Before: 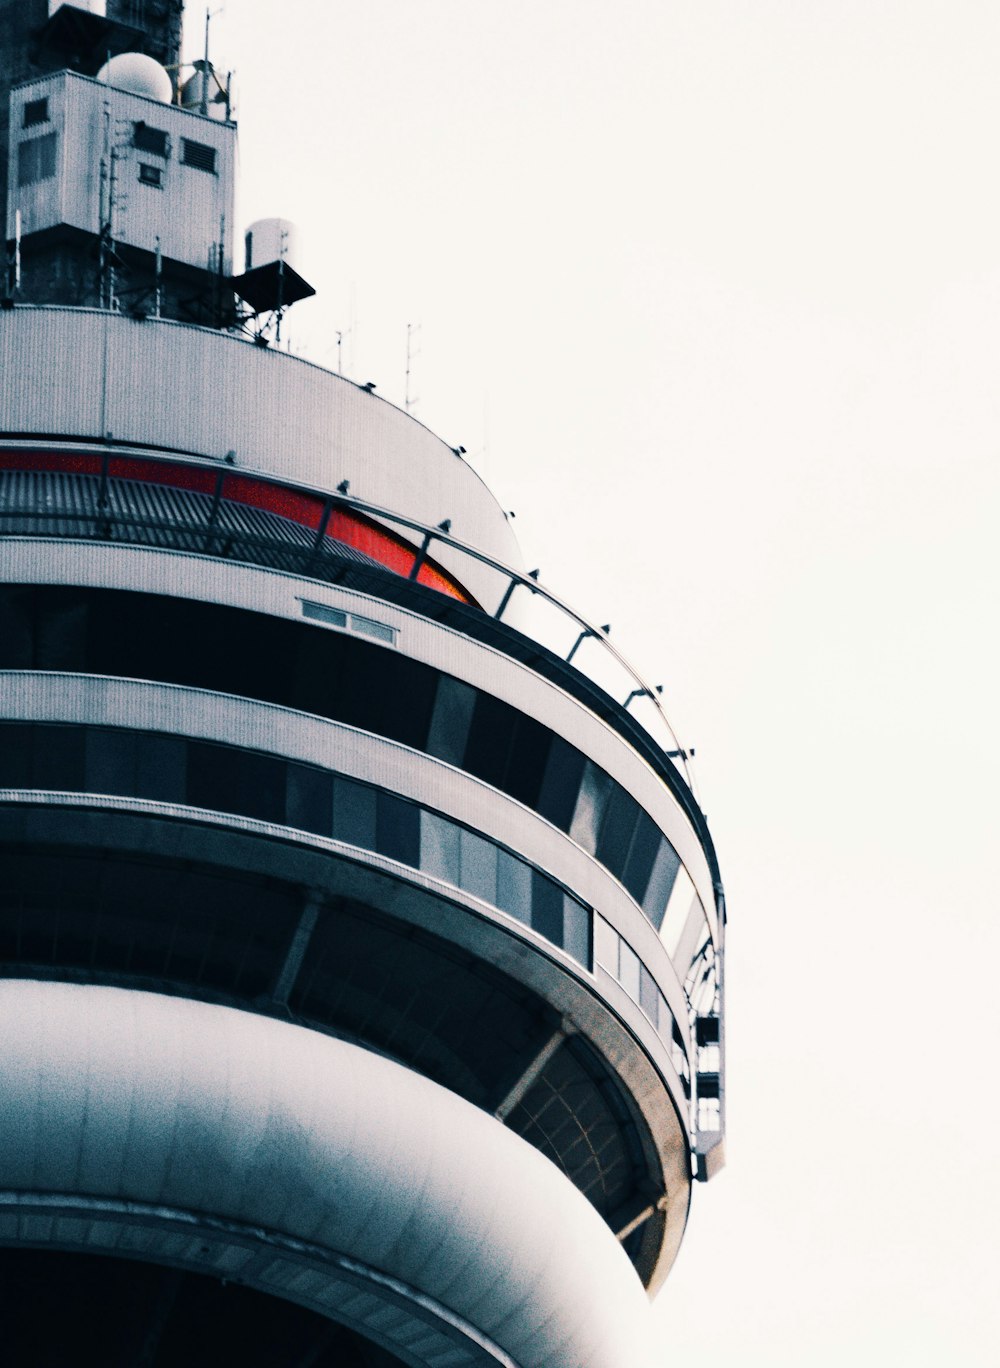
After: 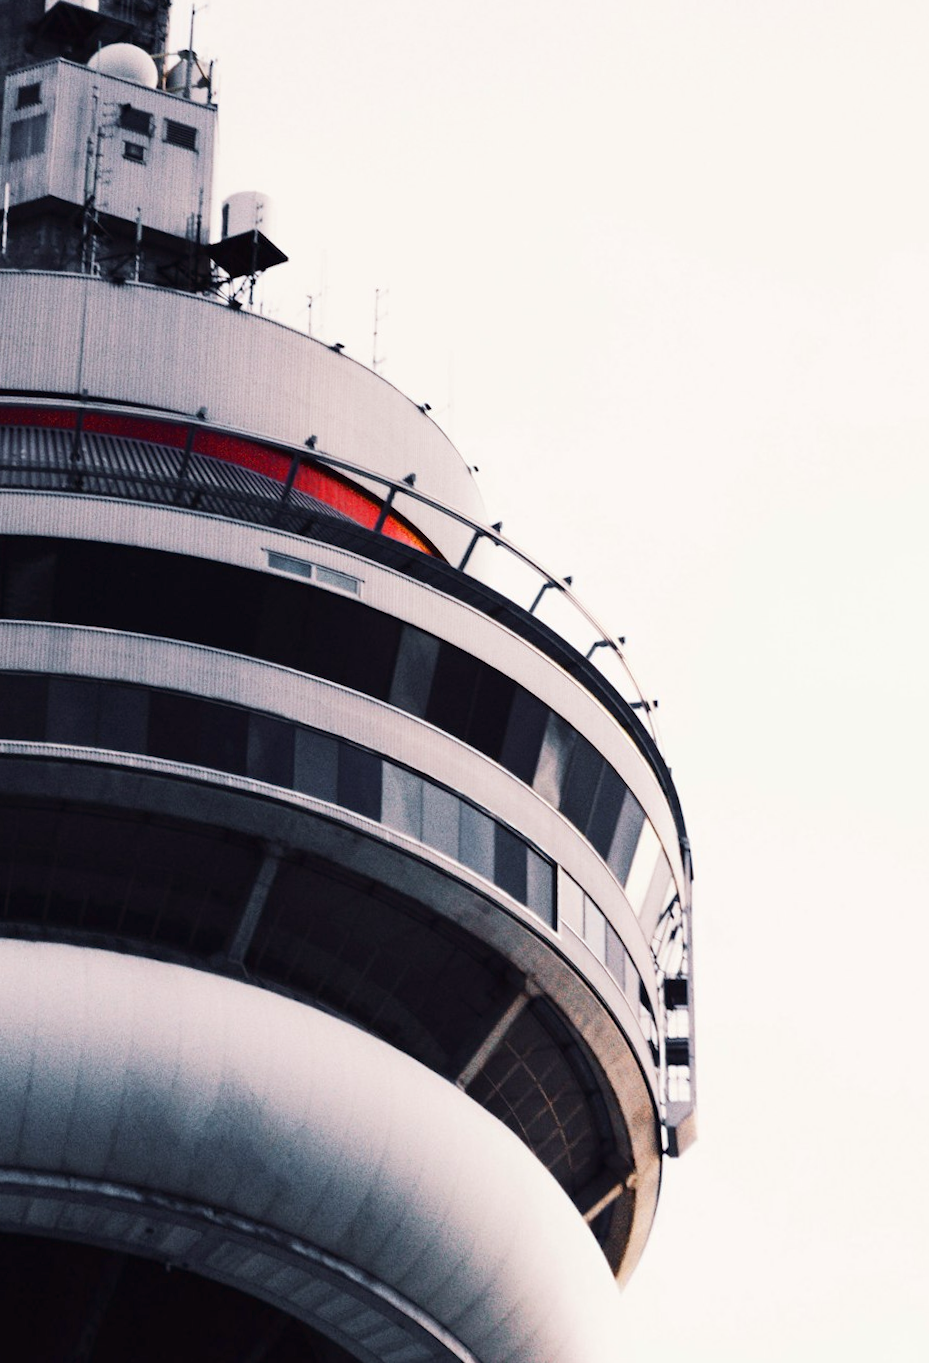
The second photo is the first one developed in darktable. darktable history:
rgb levels: mode RGB, independent channels, levels [[0, 0.474, 1], [0, 0.5, 1], [0, 0.5, 1]]
rotate and perspective: rotation 0.215°, lens shift (vertical) -0.139, crop left 0.069, crop right 0.939, crop top 0.002, crop bottom 0.996
